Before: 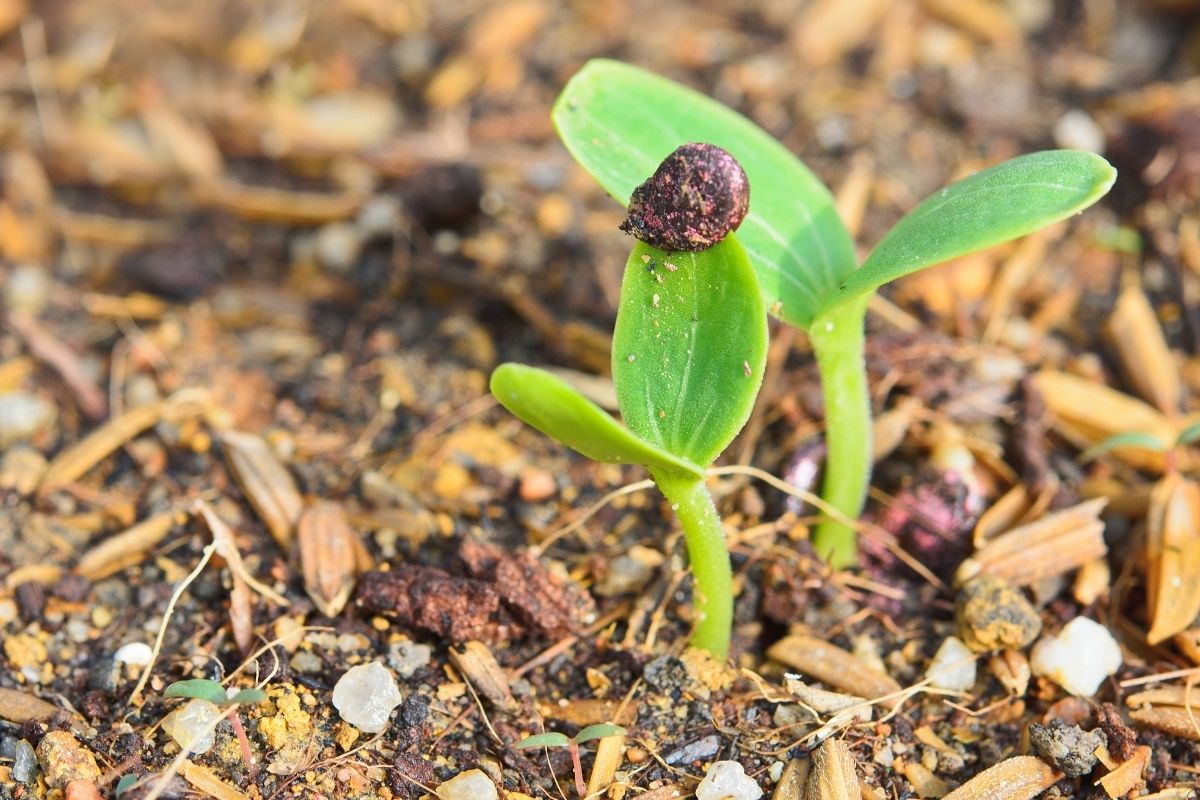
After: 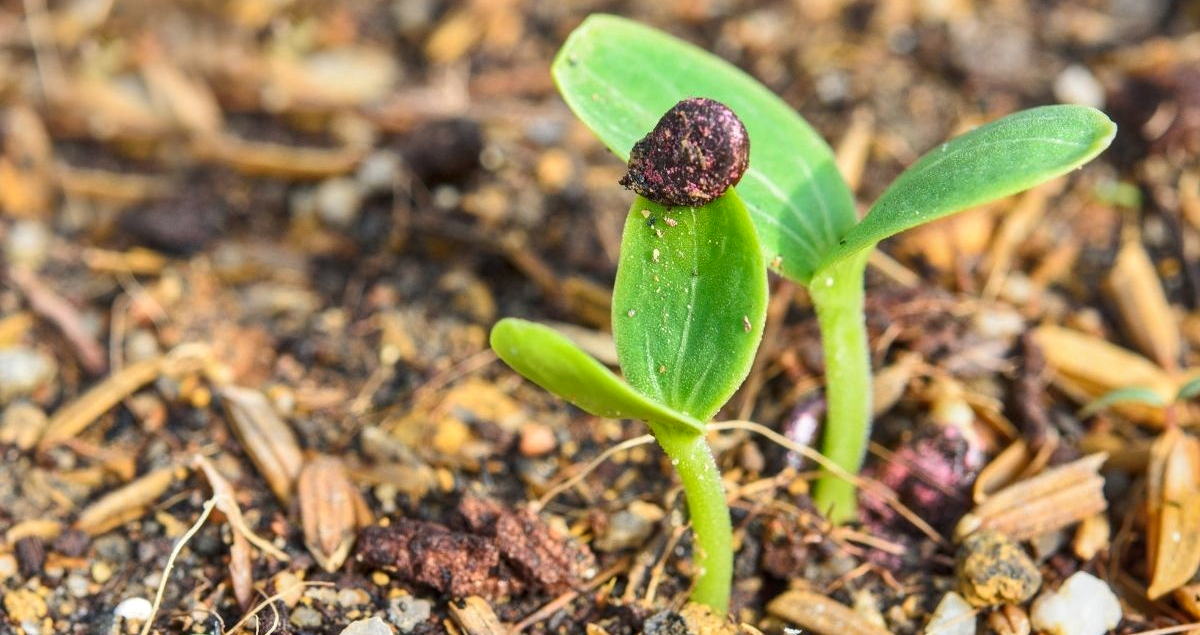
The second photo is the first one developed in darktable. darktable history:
shadows and highlights: radius 101.66, shadows 50.48, highlights -65.59, soften with gaussian
crop and rotate: top 5.664%, bottom 14.883%
local contrast: on, module defaults
